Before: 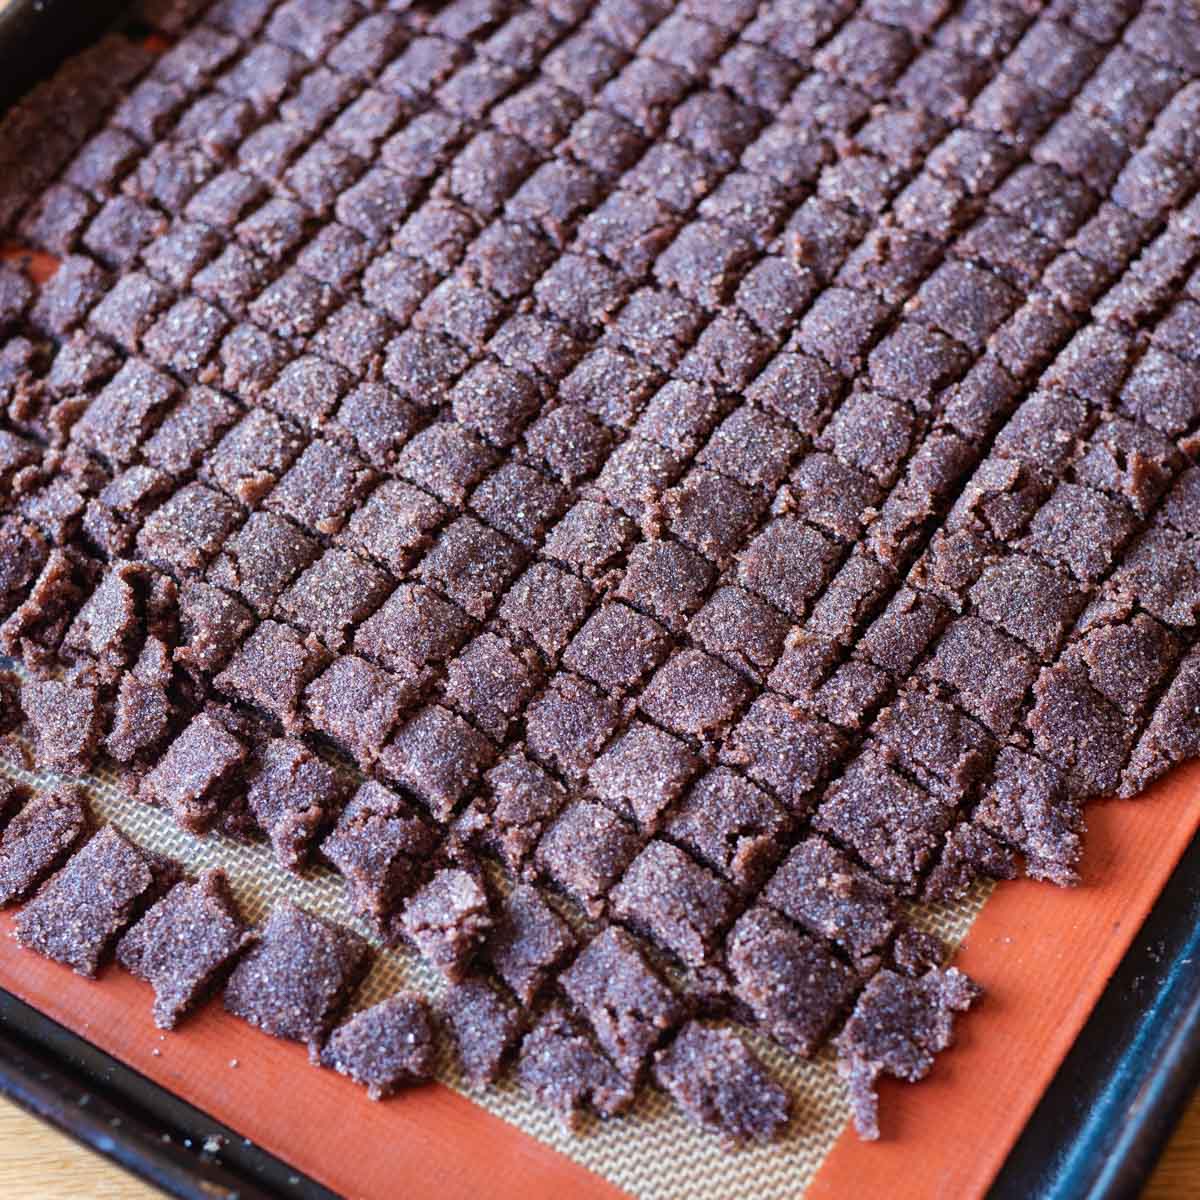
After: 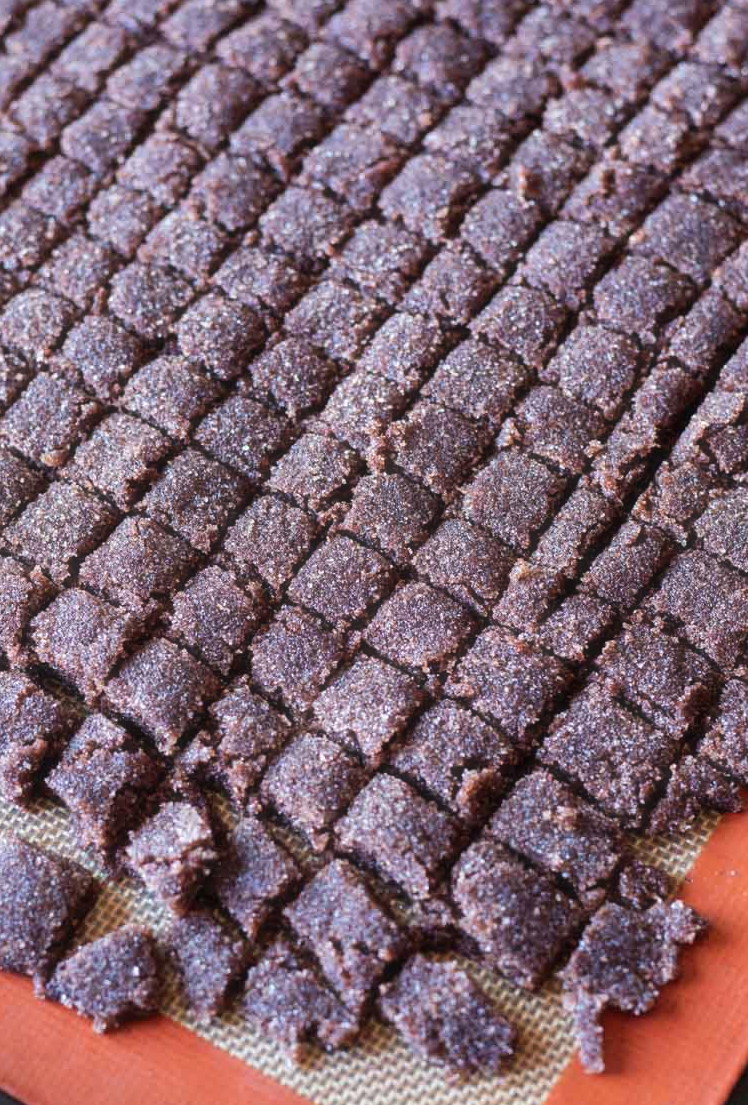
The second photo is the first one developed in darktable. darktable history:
crop and rotate: left 22.918%, top 5.629%, right 14.711%, bottom 2.247%
haze removal: strength -0.05
white balance: emerald 1
